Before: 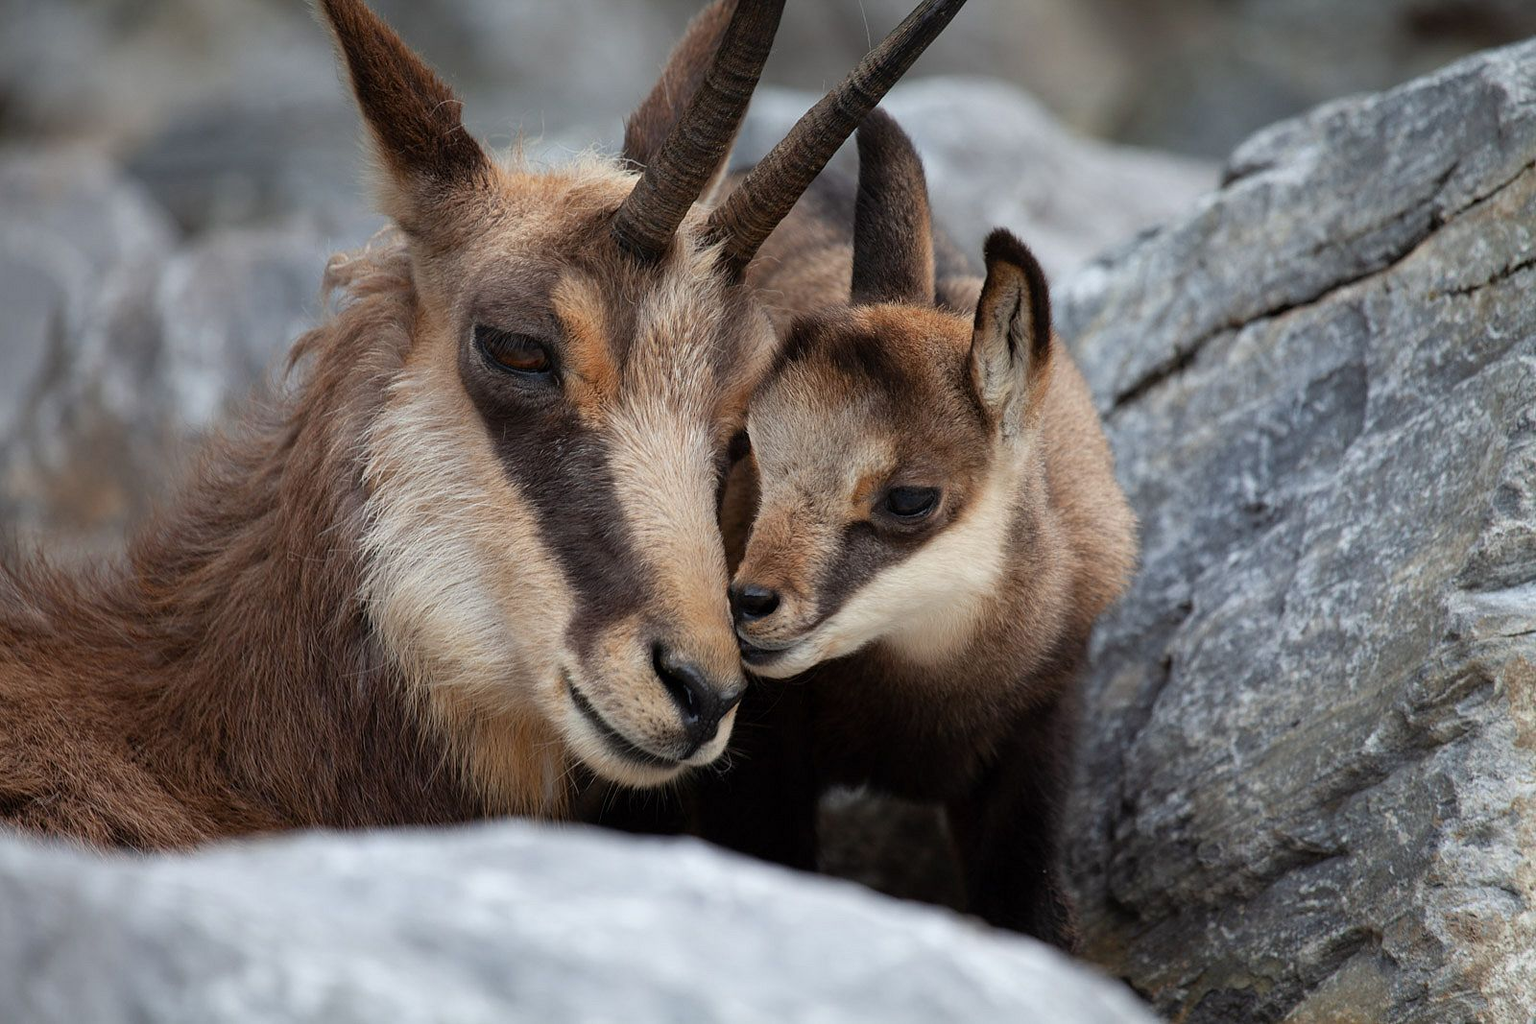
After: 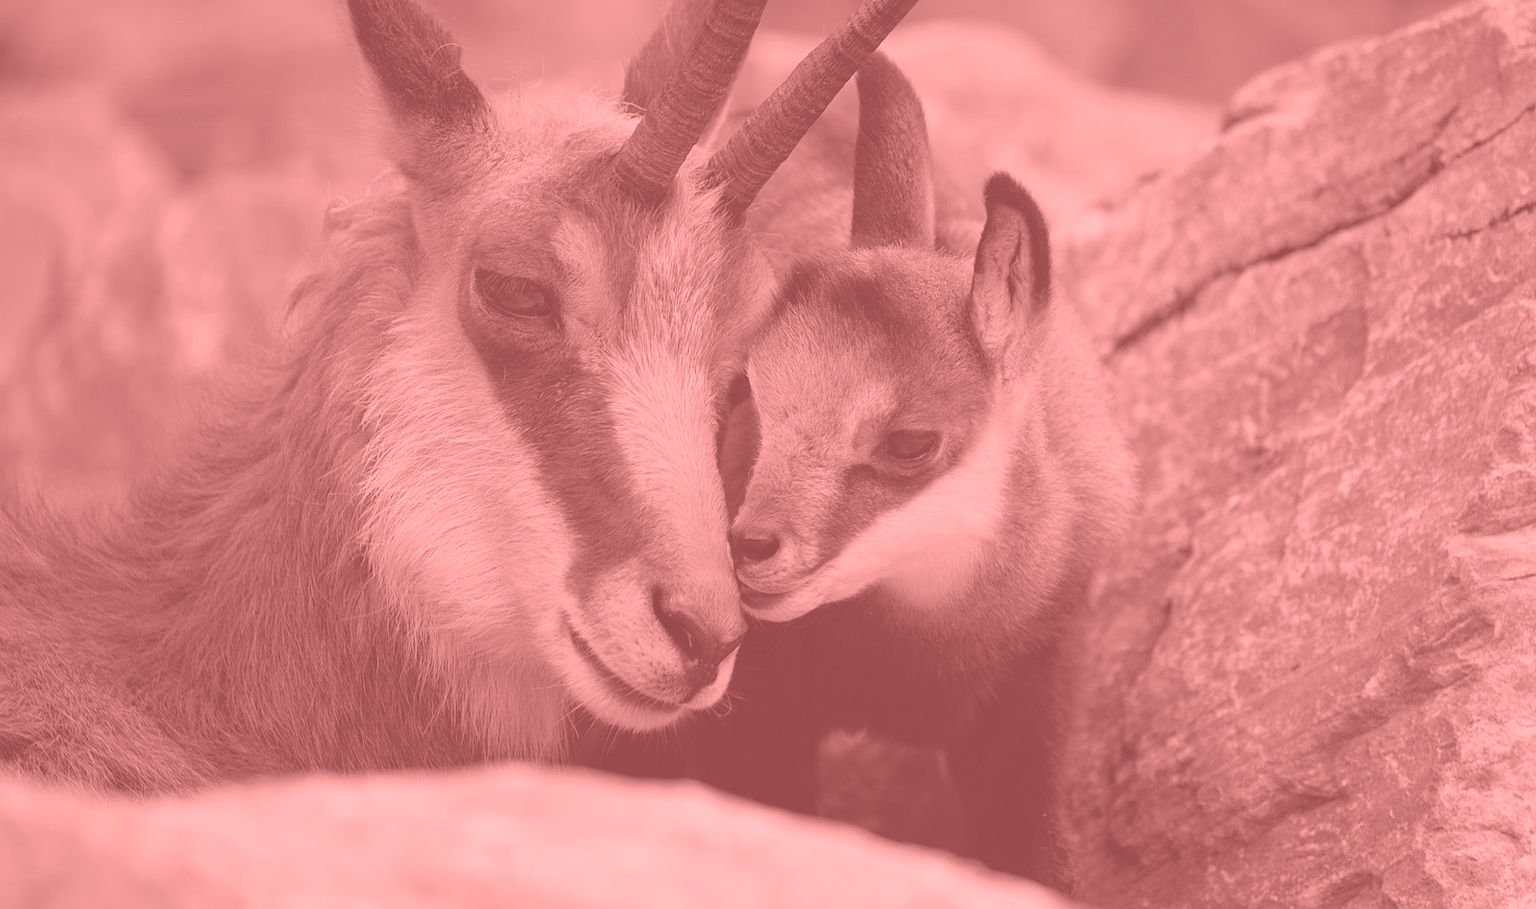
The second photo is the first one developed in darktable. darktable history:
crop and rotate: top 5.609%, bottom 5.609%
colorize: saturation 51%, source mix 50.67%, lightness 50.67%
